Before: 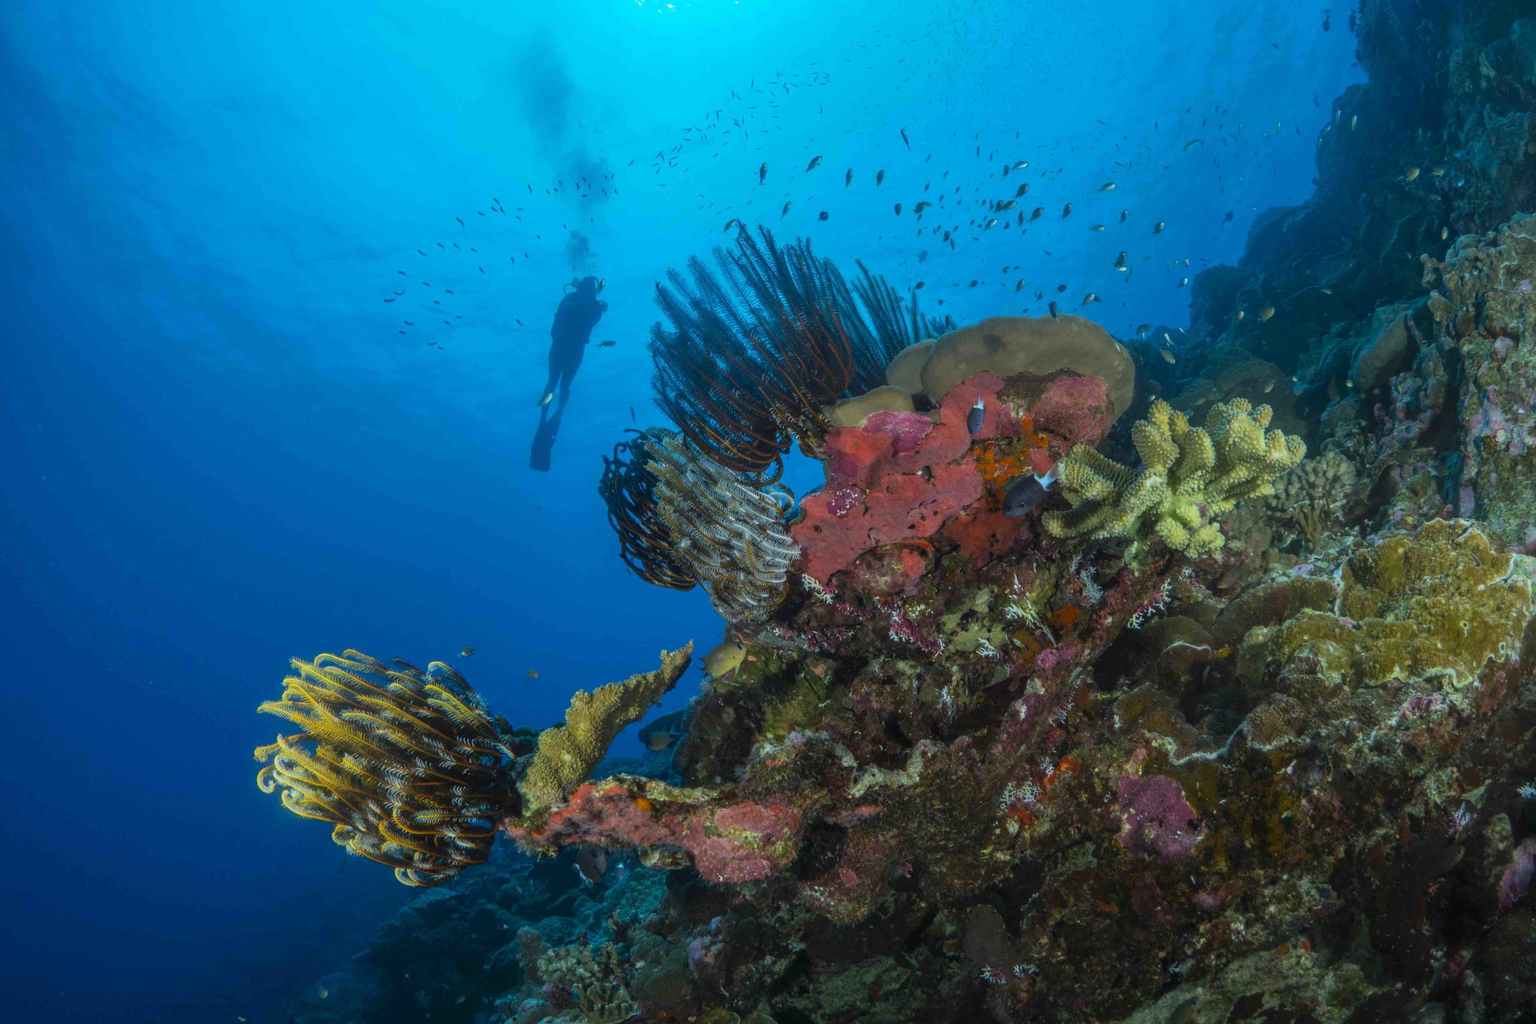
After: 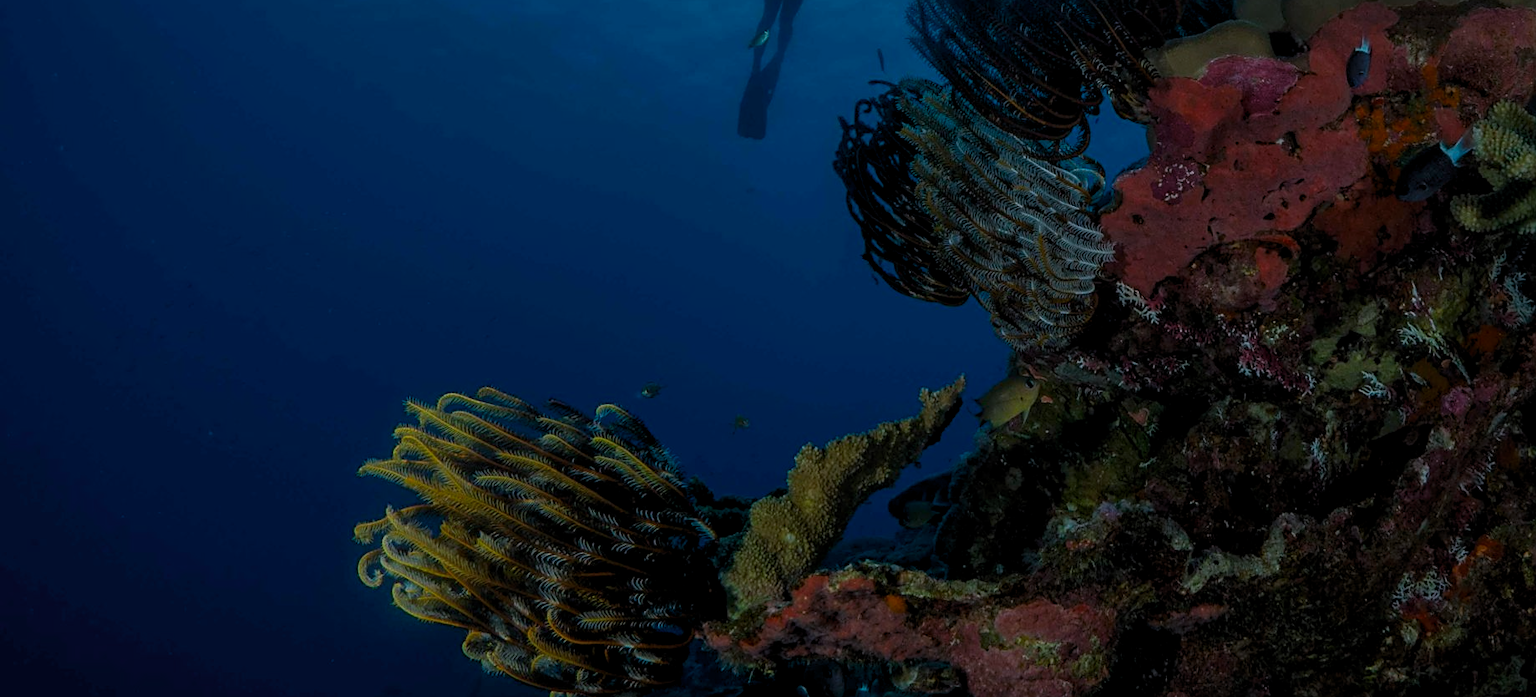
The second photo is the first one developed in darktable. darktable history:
crop: top 36.3%, right 28.142%, bottom 14.754%
color calibration: illuminant as shot in camera, x 0.358, y 0.373, temperature 4628.91 K
tone equalizer: -8 EV -1.98 EV, -7 EV -2 EV, -6 EV -1.98 EV, -5 EV -1.97 EV, -4 EV -1.97 EV, -3 EV -1.99 EV, -2 EV -2 EV, -1 EV -1.62 EV, +0 EV -1.99 EV, edges refinement/feathering 500, mask exposure compensation -1.57 EV, preserve details no
levels: levels [0.026, 0.507, 0.987]
contrast brightness saturation: contrast 0.098, brightness 0.016, saturation 0.017
sharpen: on, module defaults
haze removal: compatibility mode true
